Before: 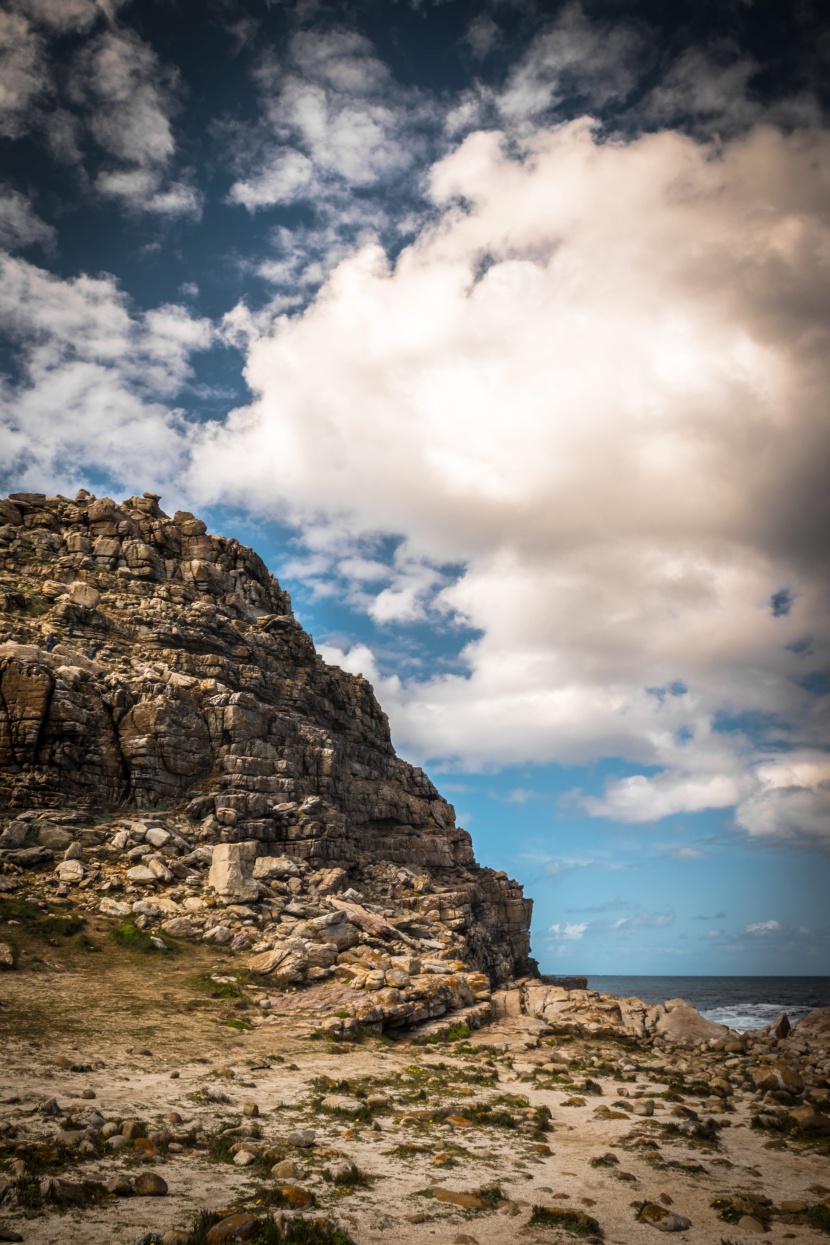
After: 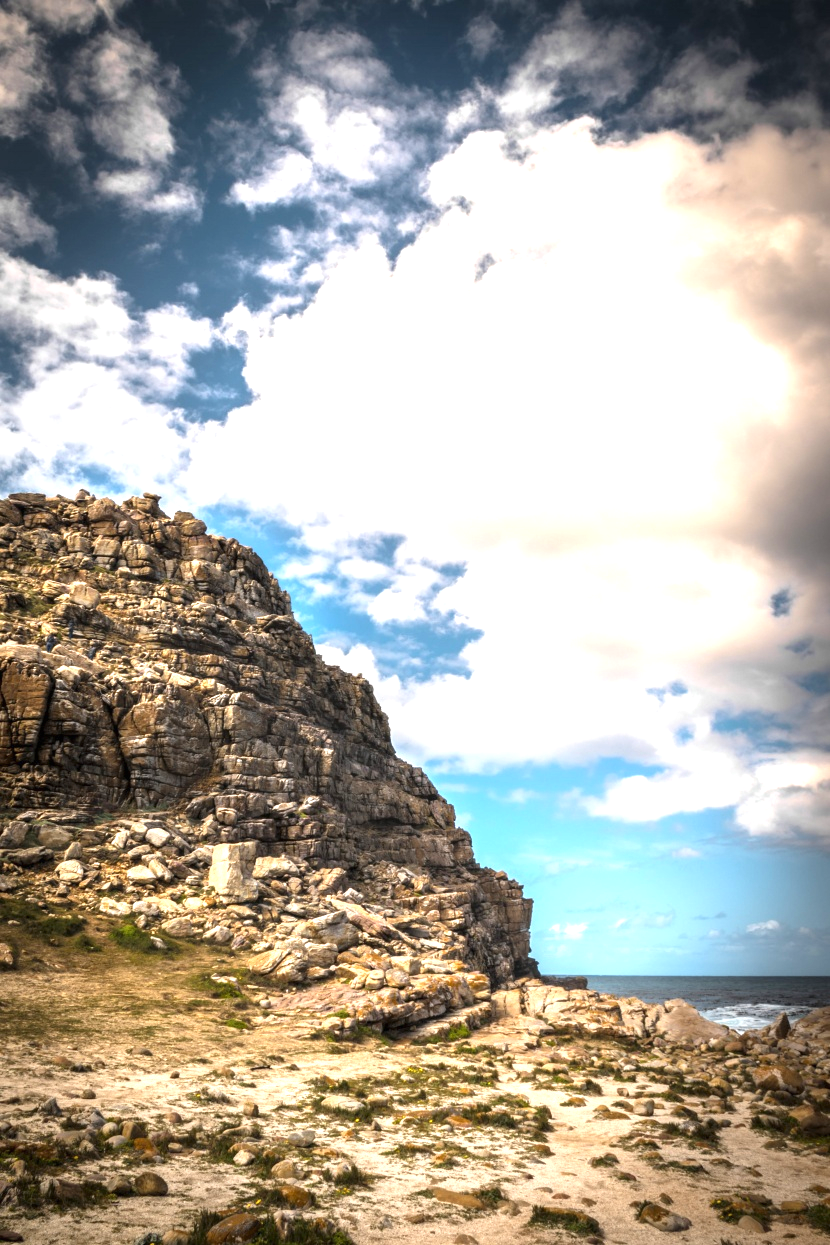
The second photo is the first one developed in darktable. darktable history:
exposure: black level correction 0, exposure 1.169 EV, compensate exposure bias true, compensate highlight preservation false
